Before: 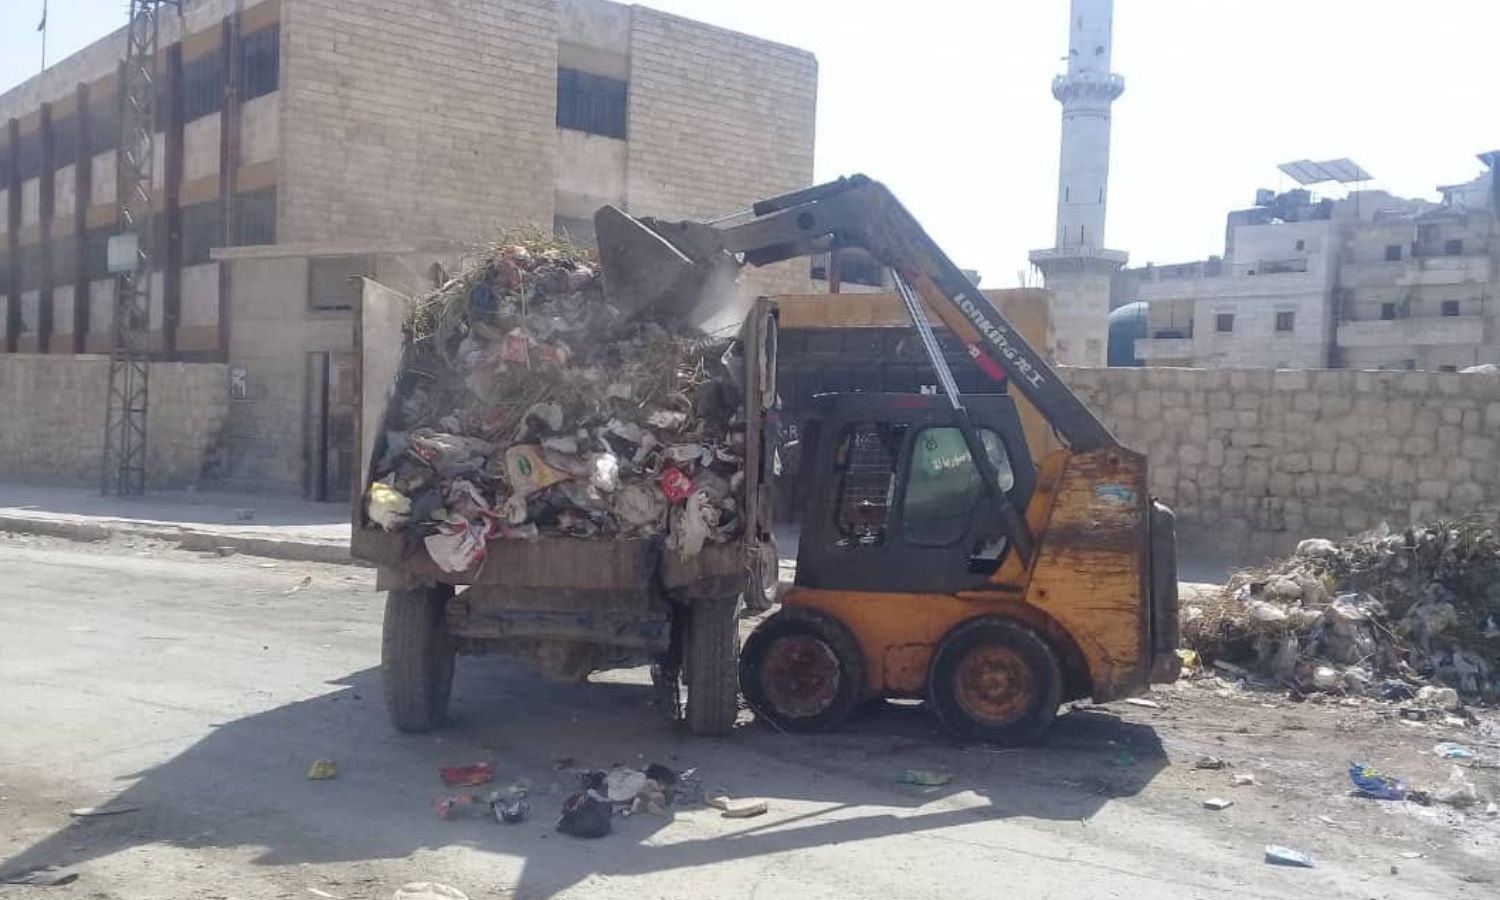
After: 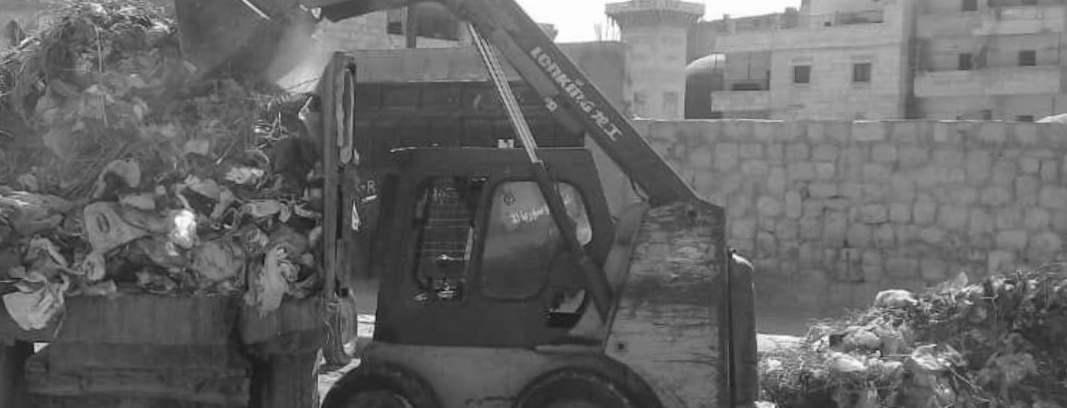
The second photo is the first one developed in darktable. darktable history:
monochrome: on, module defaults
crop and rotate: left 27.938%, top 27.046%, bottom 27.046%
rotate and perspective: rotation -0.45°, automatic cropping original format, crop left 0.008, crop right 0.992, crop top 0.012, crop bottom 0.988
color correction: highlights a* 15, highlights b* 31.55
